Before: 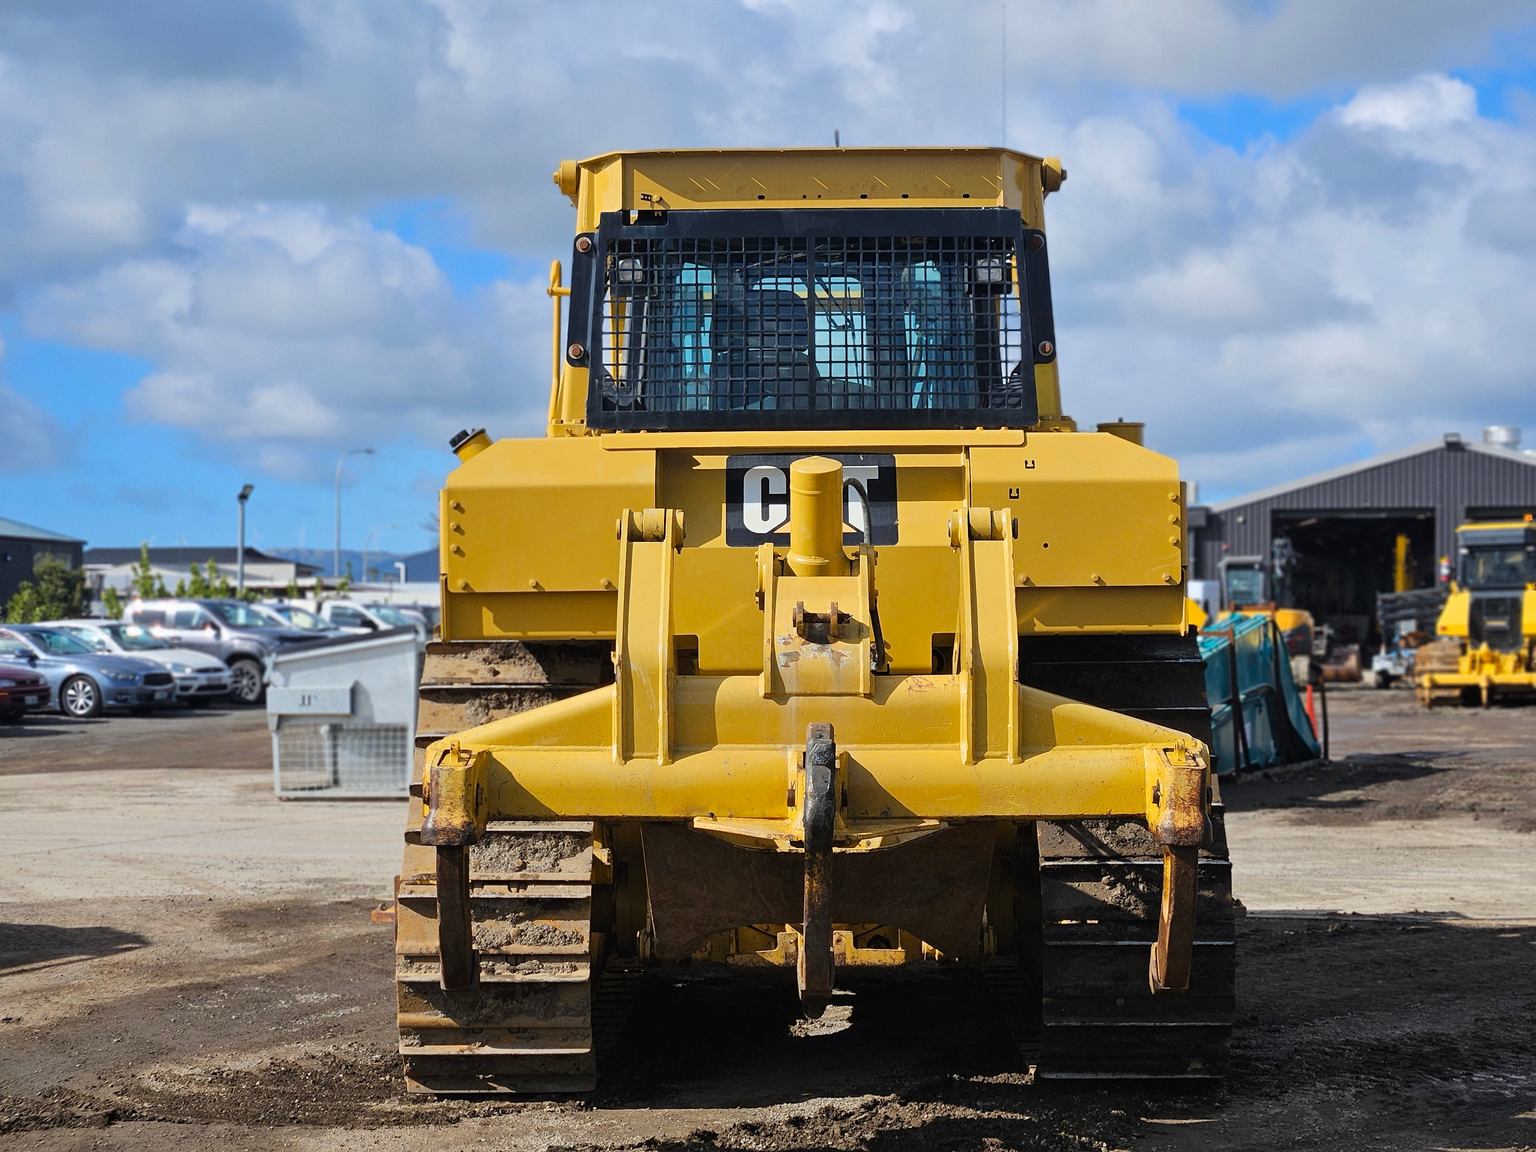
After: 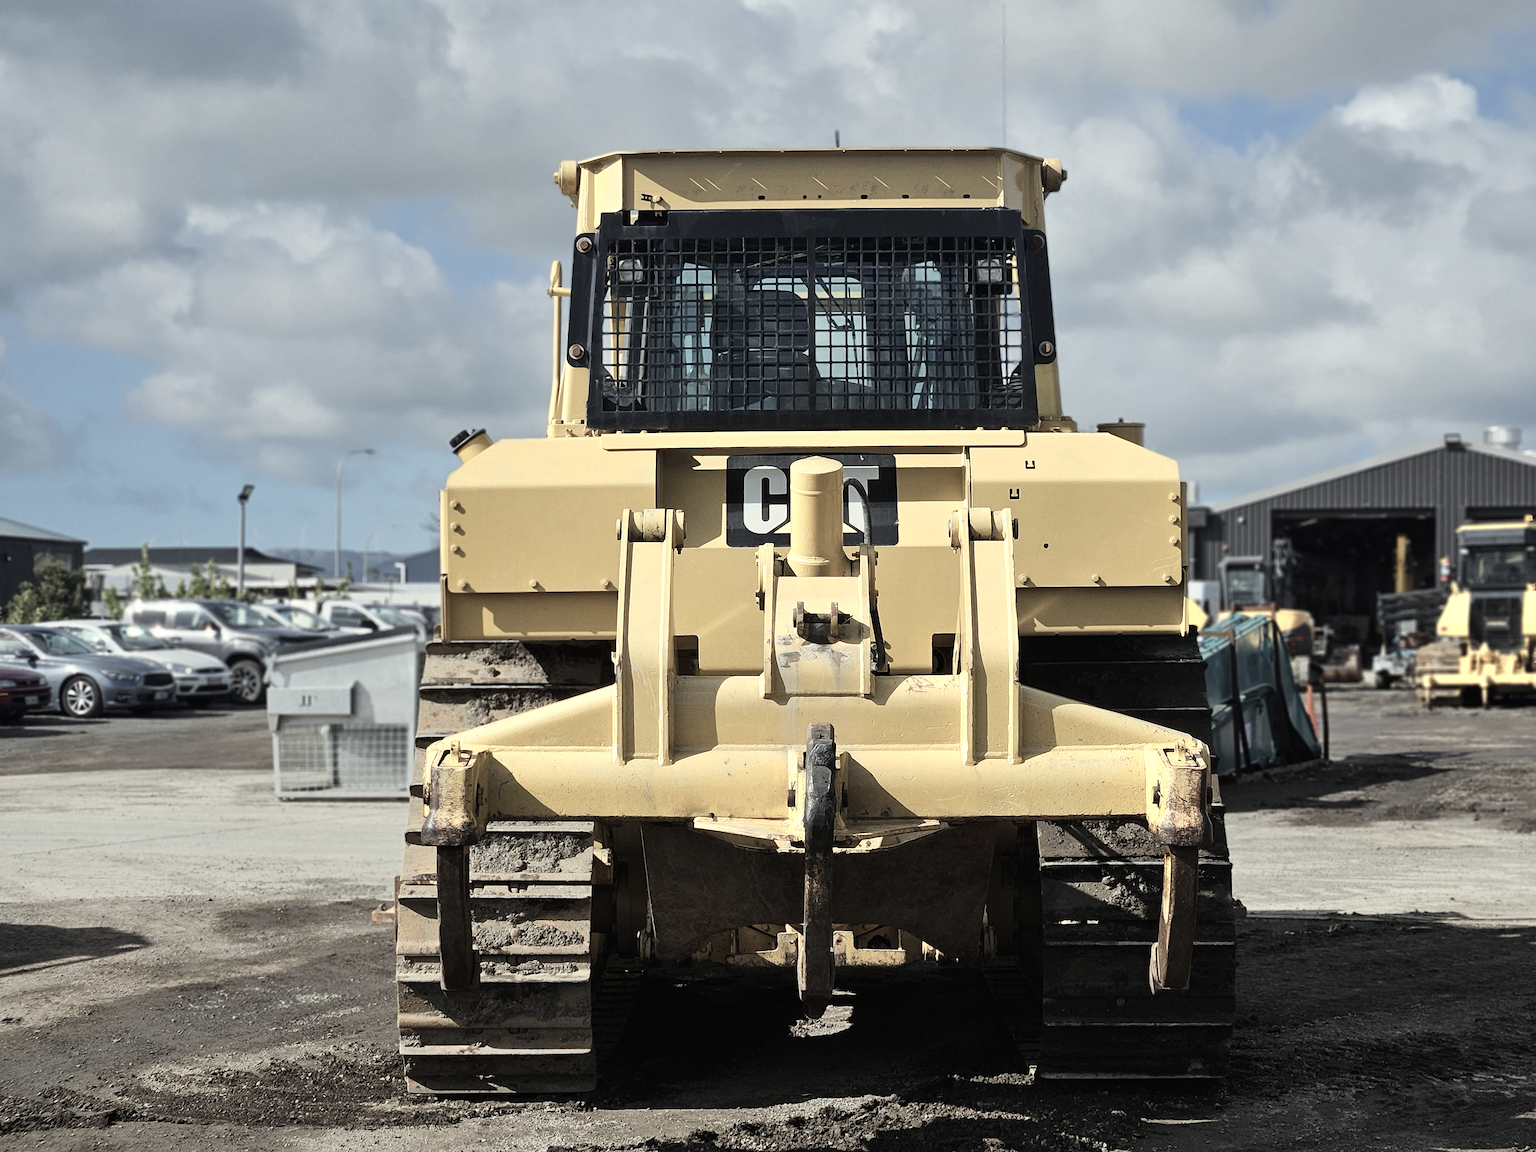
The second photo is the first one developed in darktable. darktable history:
color correction: highlights a* -4.28, highlights b* 6.53
color zones: curves: ch0 [(0, 0.6) (0.129, 0.585) (0.193, 0.596) (0.429, 0.5) (0.571, 0.5) (0.714, 0.5) (0.857, 0.5) (1, 0.6)]; ch1 [(0, 0.453) (0.112, 0.245) (0.213, 0.252) (0.429, 0.233) (0.571, 0.231) (0.683, 0.242) (0.857, 0.296) (1, 0.453)]
contrast brightness saturation: contrast 0.11, saturation -0.17
